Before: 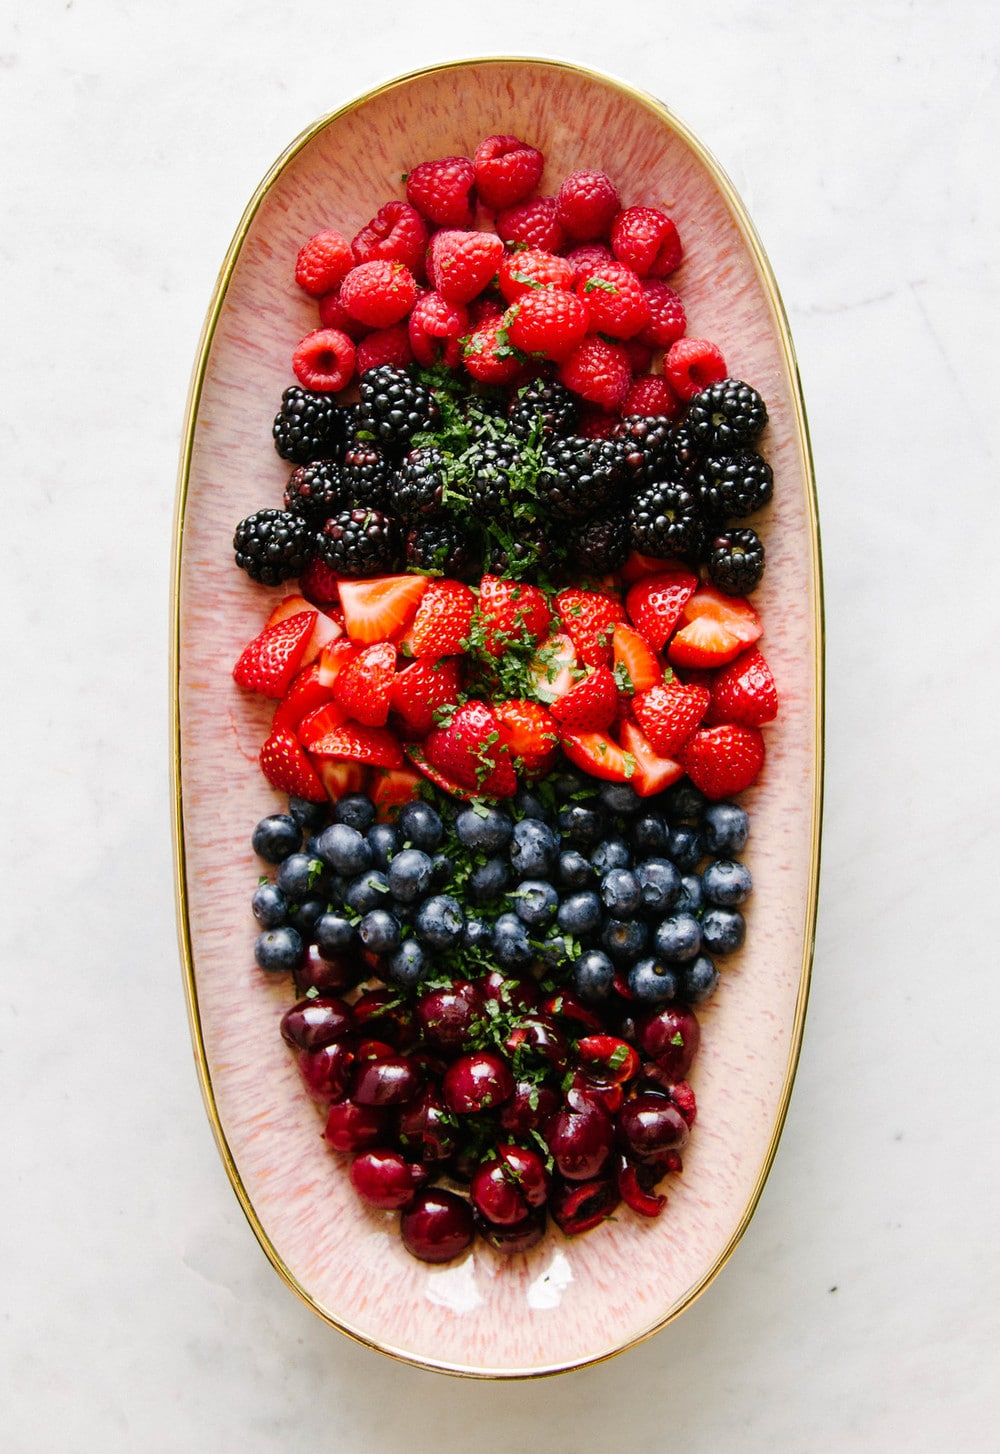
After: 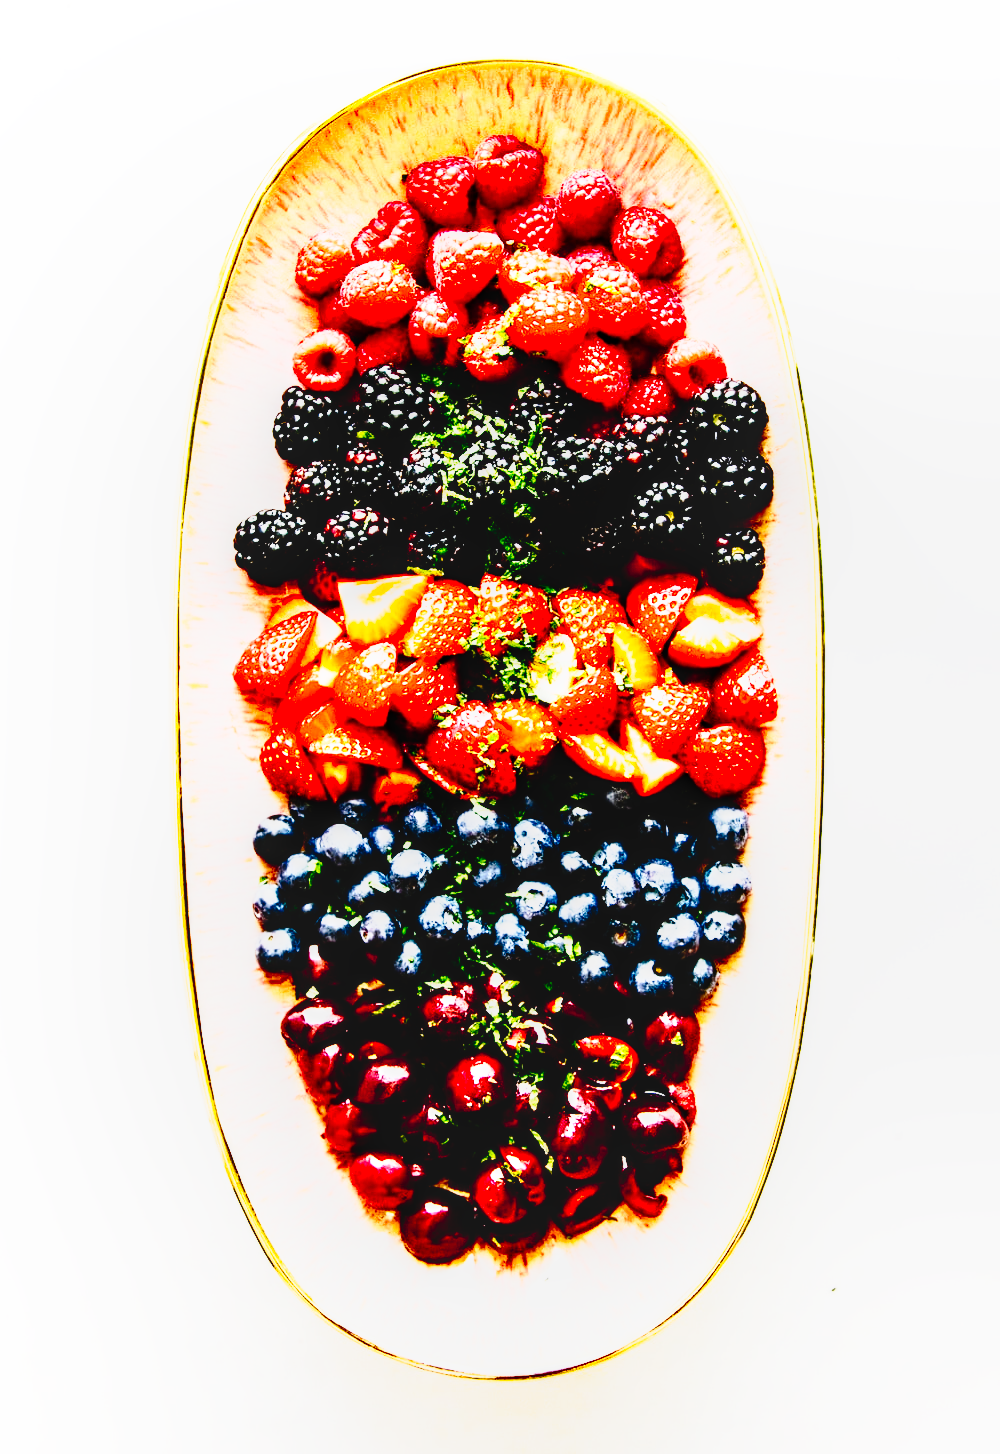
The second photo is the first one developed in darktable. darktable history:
contrast brightness saturation: contrast 0.404, brightness 0.04, saturation 0.248
base curve: curves: ch0 [(0, 0.003) (0.001, 0.002) (0.006, 0.004) (0.02, 0.022) (0.048, 0.086) (0.094, 0.234) (0.162, 0.431) (0.258, 0.629) (0.385, 0.8) (0.548, 0.918) (0.751, 0.988) (1, 1)], preserve colors none
tone curve: curves: ch0 [(0, 0) (0.003, 0) (0.011, 0.001) (0.025, 0.001) (0.044, 0.003) (0.069, 0.009) (0.1, 0.018) (0.136, 0.032) (0.177, 0.074) (0.224, 0.13) (0.277, 0.218) (0.335, 0.321) (0.399, 0.425) (0.468, 0.523) (0.543, 0.617) (0.623, 0.708) (0.709, 0.789) (0.801, 0.873) (0.898, 0.967) (1, 1)], preserve colors none
shadows and highlights: radius 262.25, soften with gaussian
local contrast: on, module defaults
